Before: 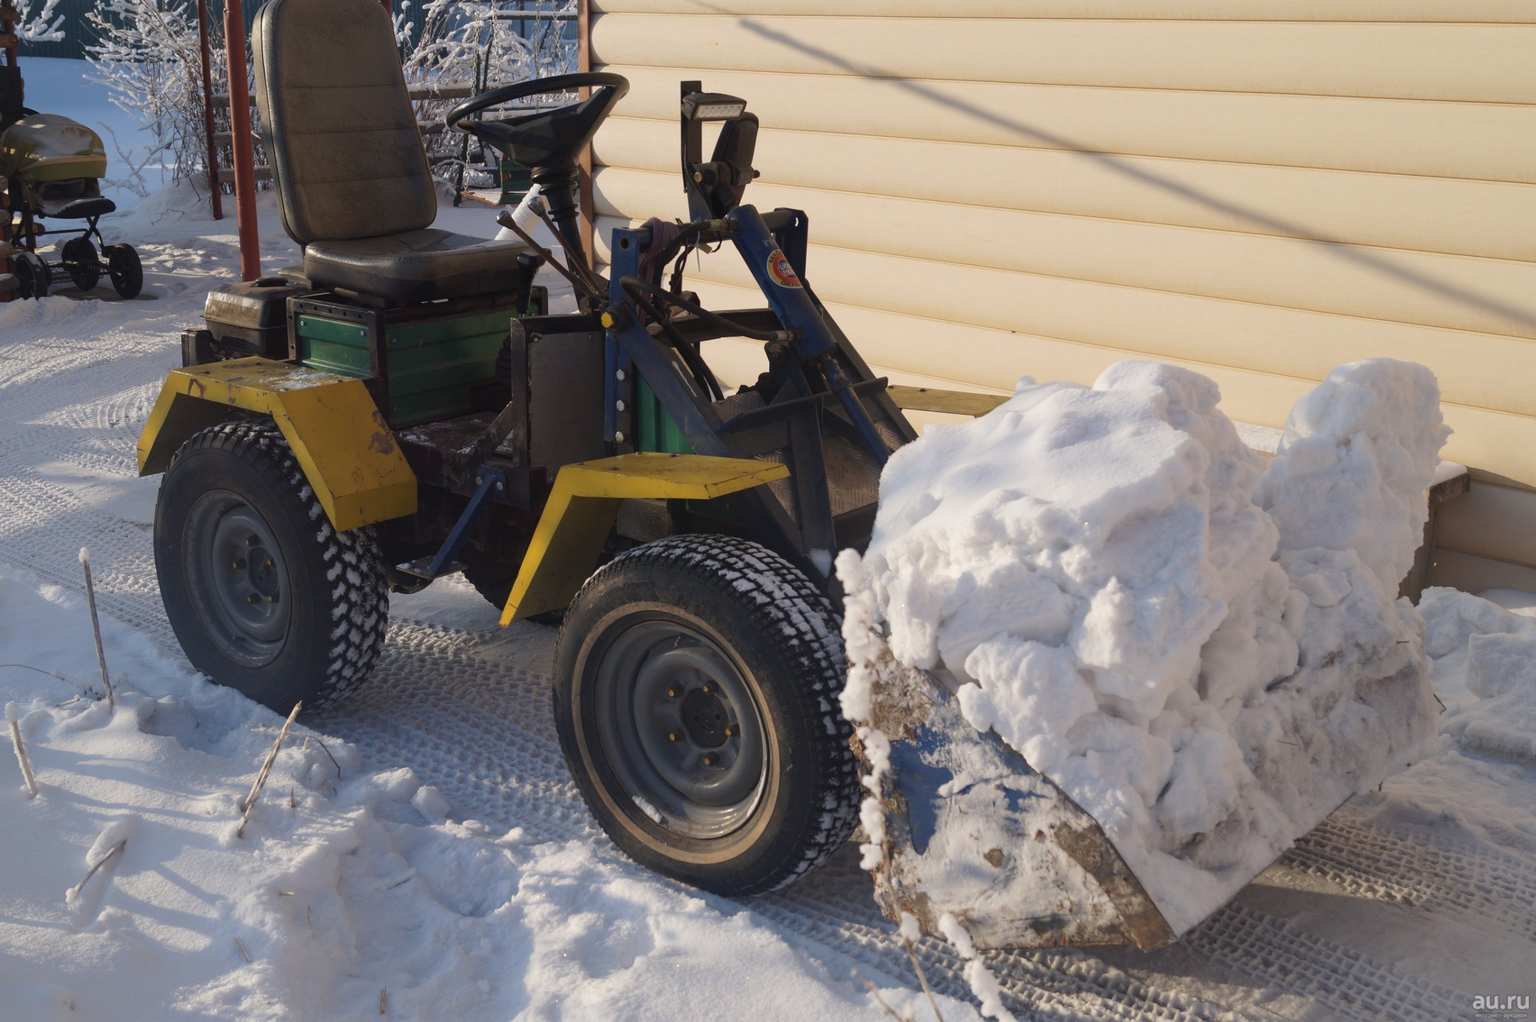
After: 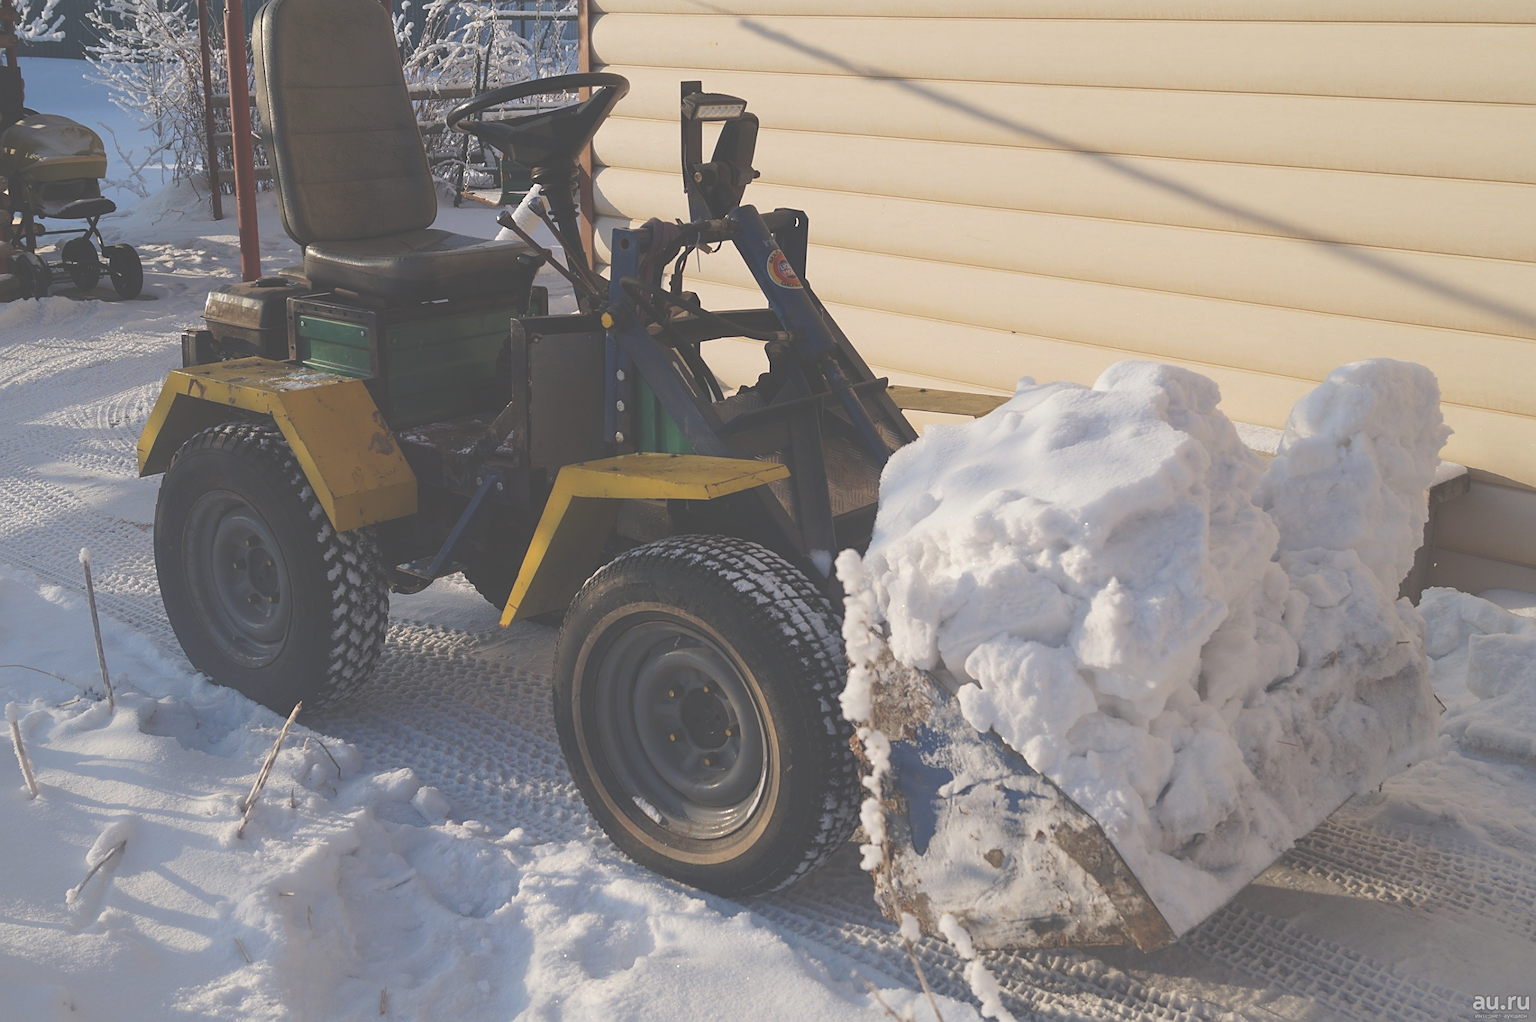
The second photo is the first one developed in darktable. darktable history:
sharpen: on, module defaults
exposure: black level correction -0.062, exposure -0.05 EV, compensate highlight preservation false
